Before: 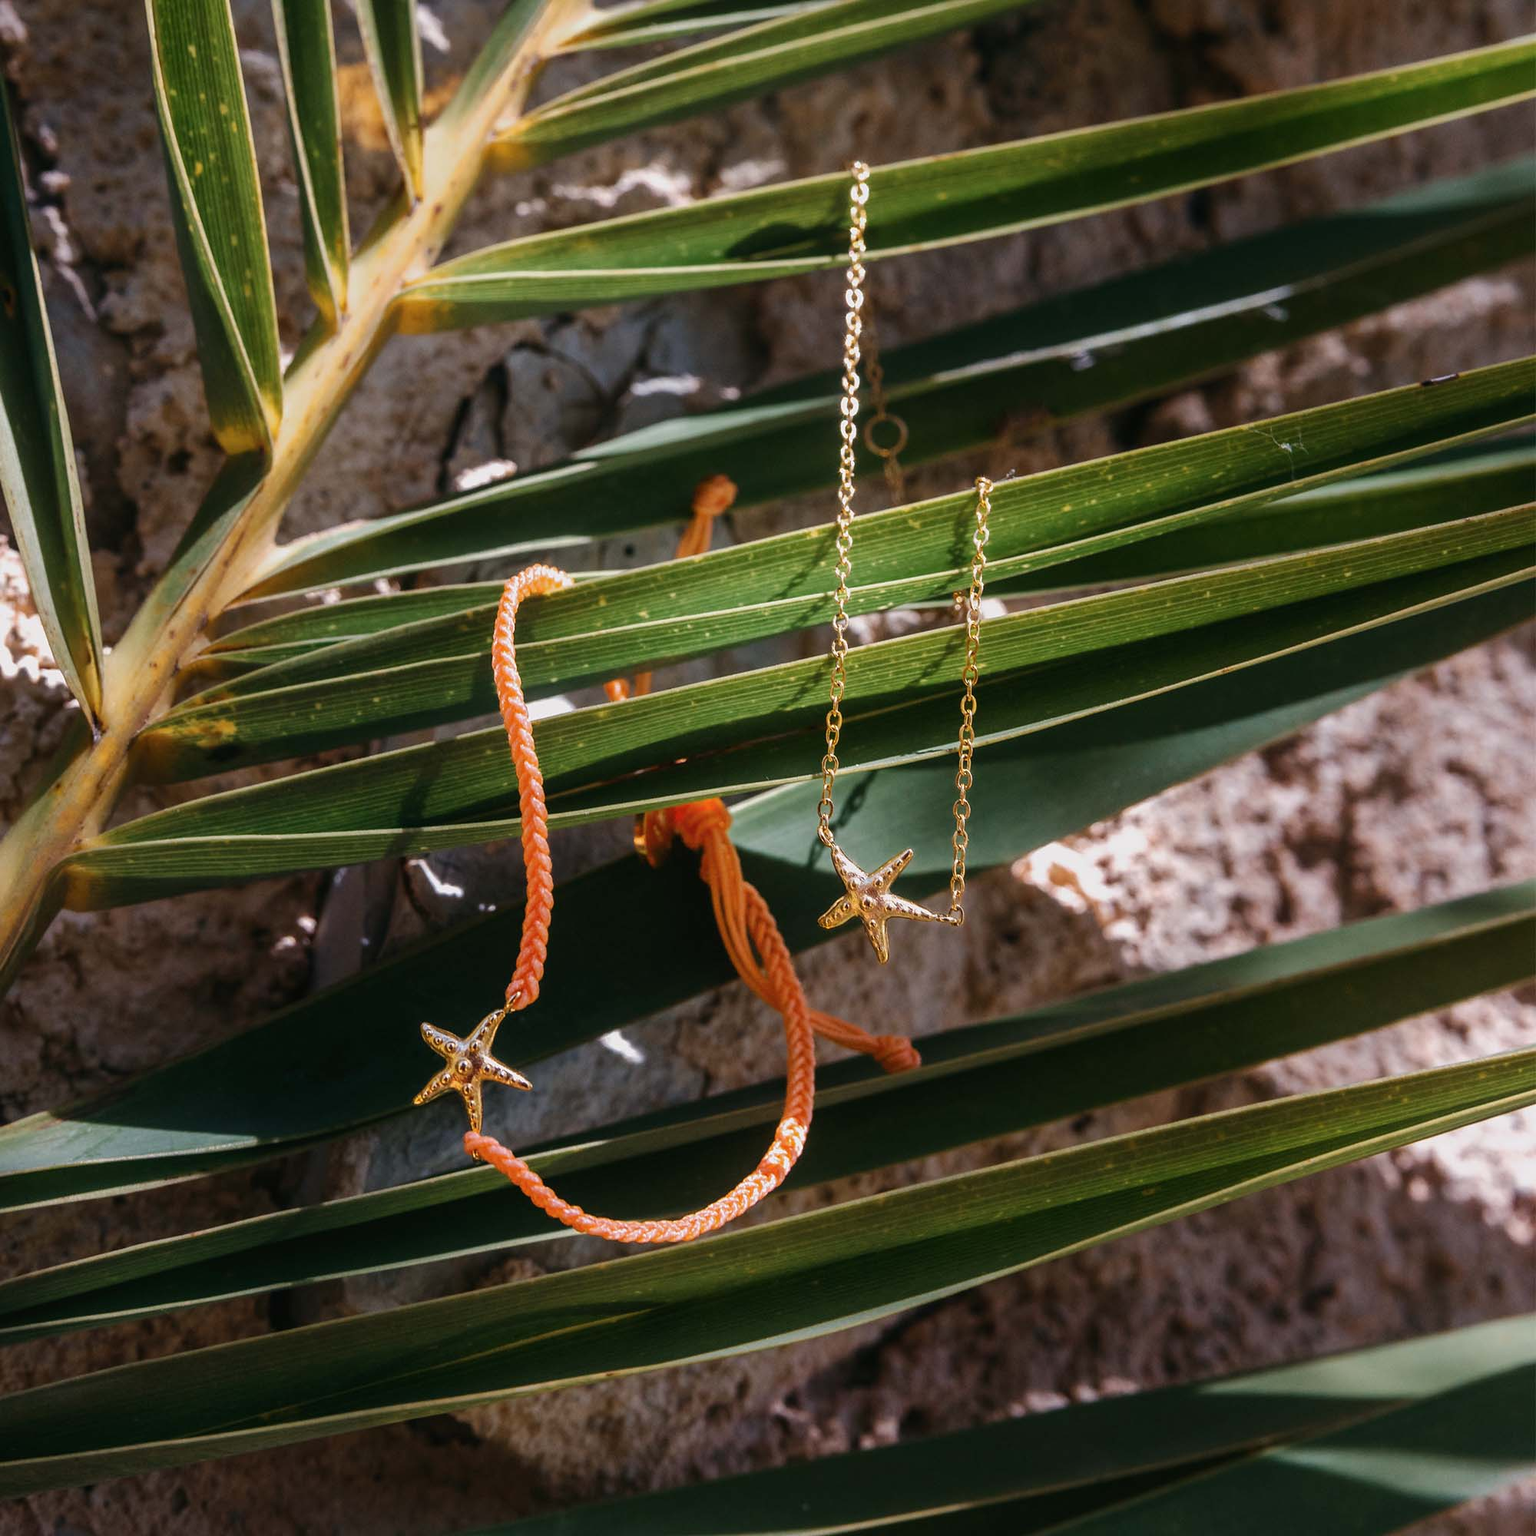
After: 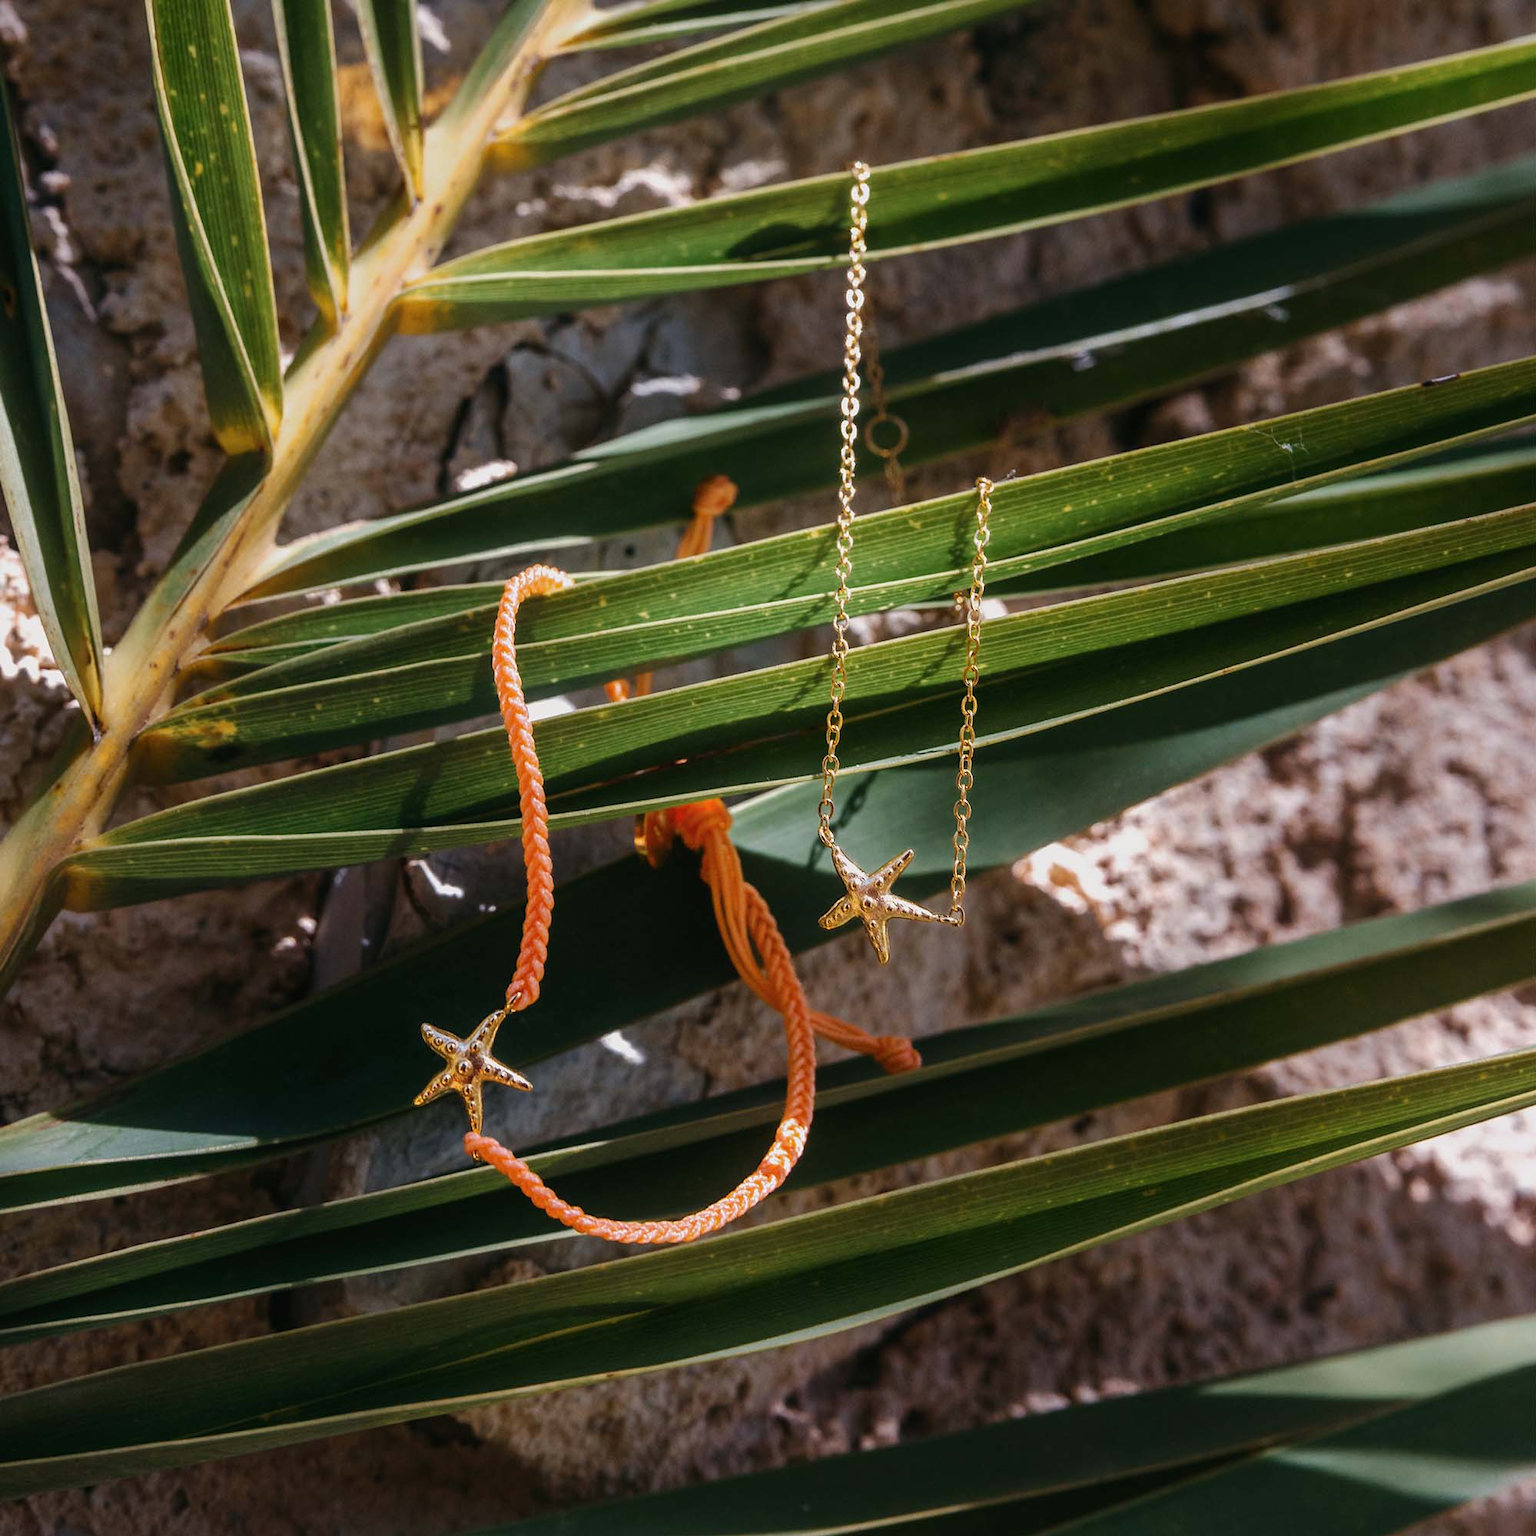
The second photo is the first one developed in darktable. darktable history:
white balance: red 0.988, blue 1.017
color correction: highlights b* 3
